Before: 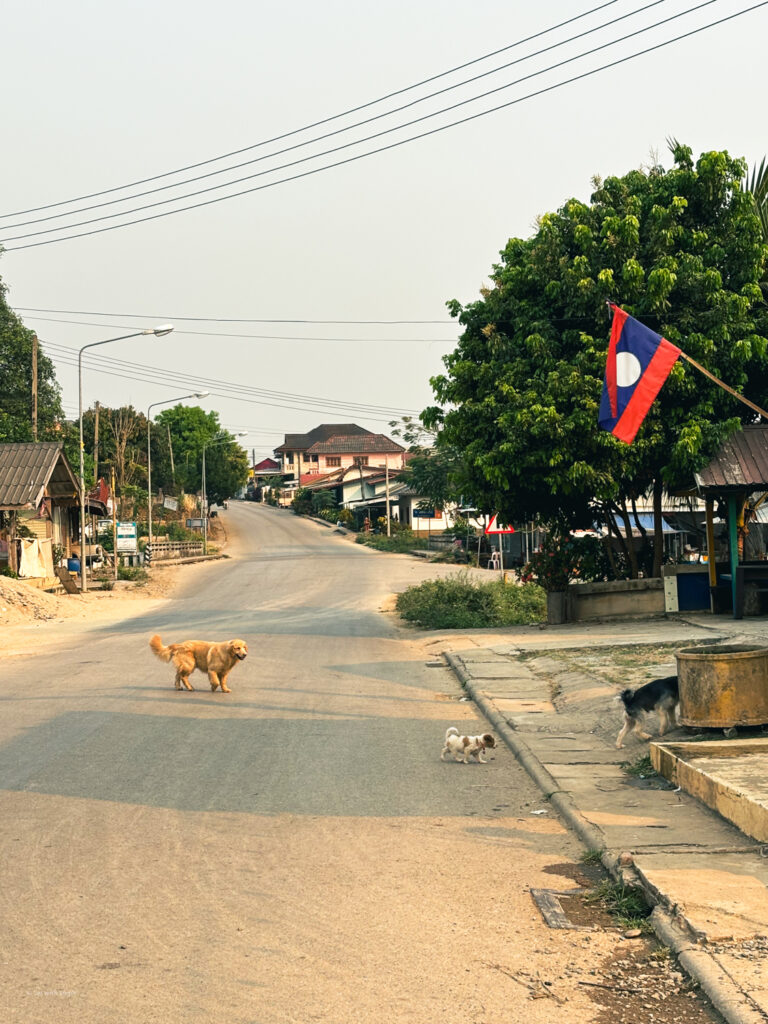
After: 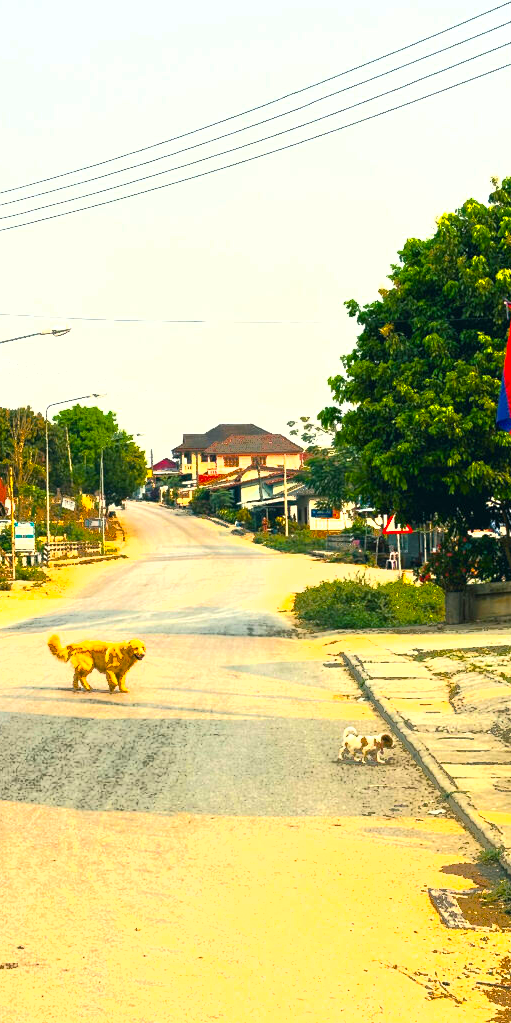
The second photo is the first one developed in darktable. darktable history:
fill light: exposure -0.73 EV, center 0.69, width 2.2
color balance rgb: linear chroma grading › global chroma 10%, perceptual saturation grading › global saturation 40%, perceptual brilliance grading › global brilliance 30%, global vibrance 20%
crop and rotate: left 13.409%, right 19.924%
